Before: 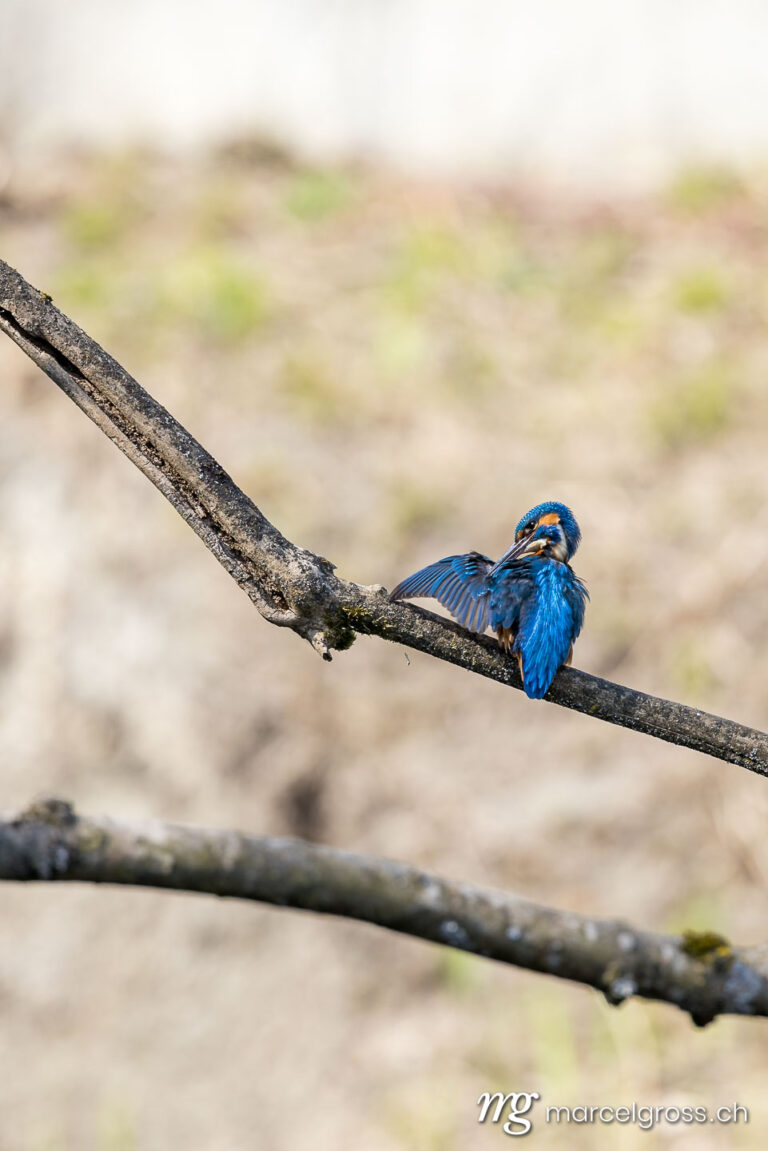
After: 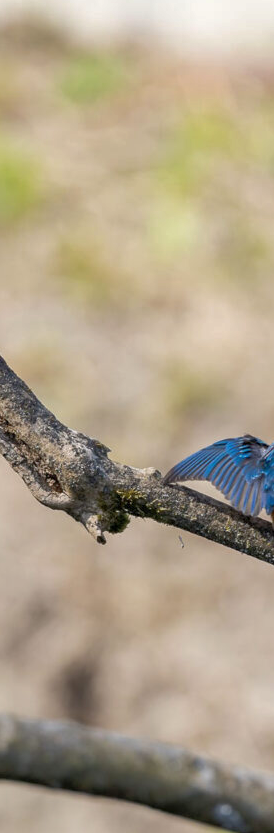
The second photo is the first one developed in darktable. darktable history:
crop and rotate: left 29.546%, top 10.205%, right 34.724%, bottom 17.407%
shadows and highlights: on, module defaults
